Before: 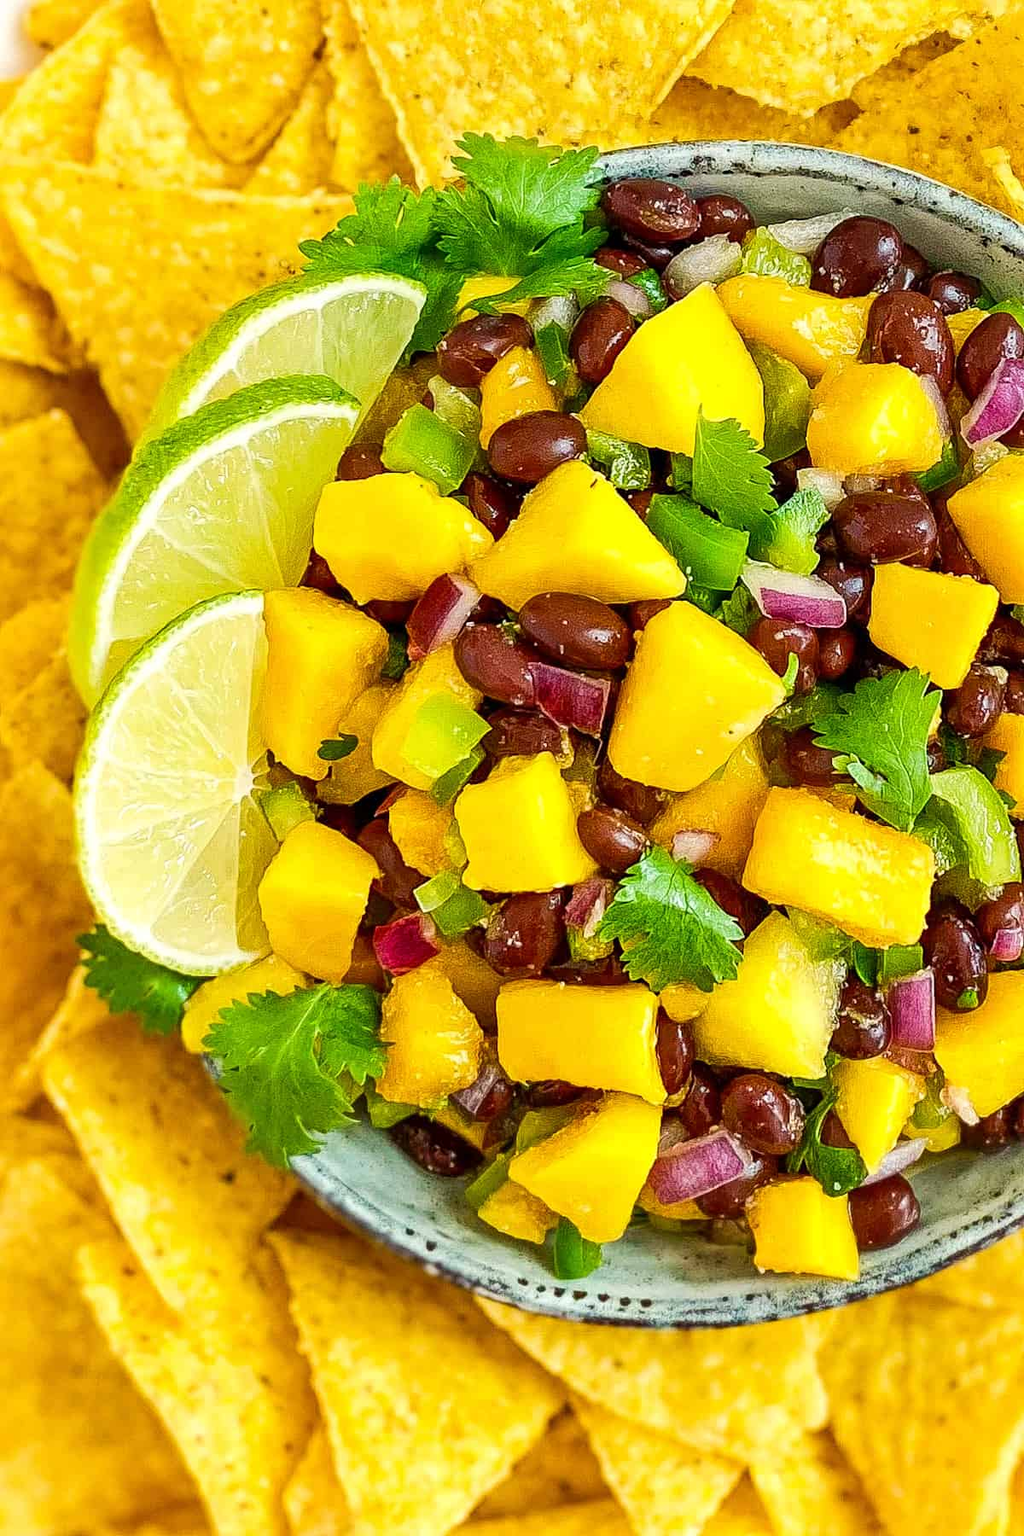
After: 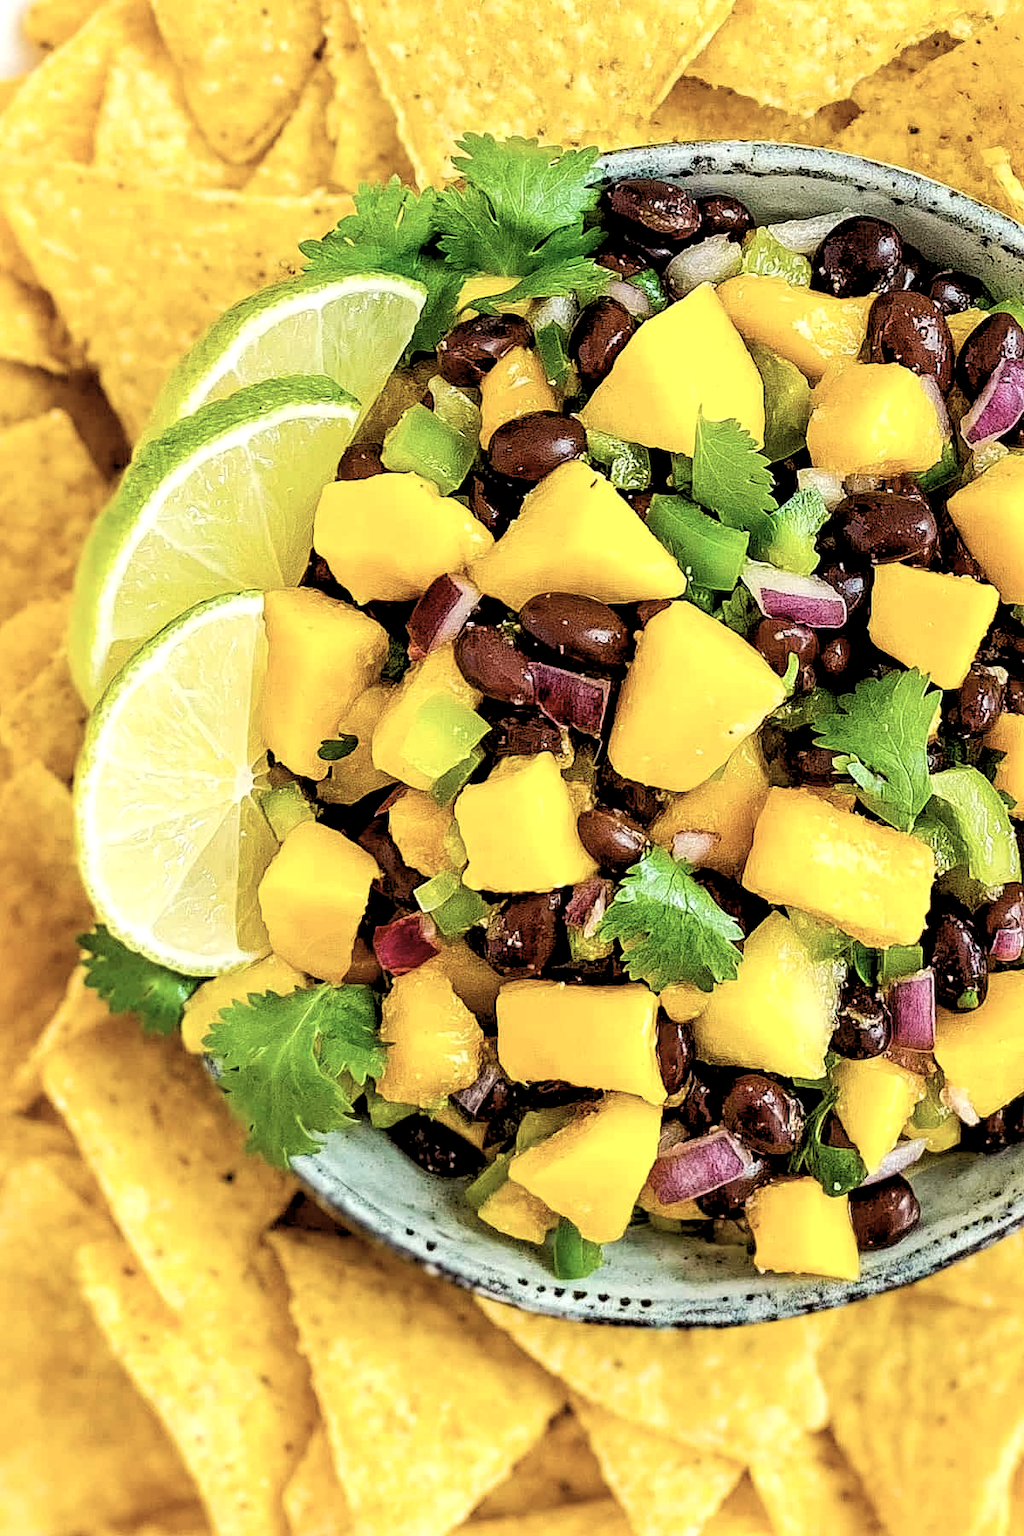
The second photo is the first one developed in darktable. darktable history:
rgb levels: levels [[0.029, 0.461, 0.922], [0, 0.5, 1], [0, 0.5, 1]]
contrast brightness saturation: contrast 0.06, brightness -0.01, saturation -0.23
color balance rgb: on, module defaults
